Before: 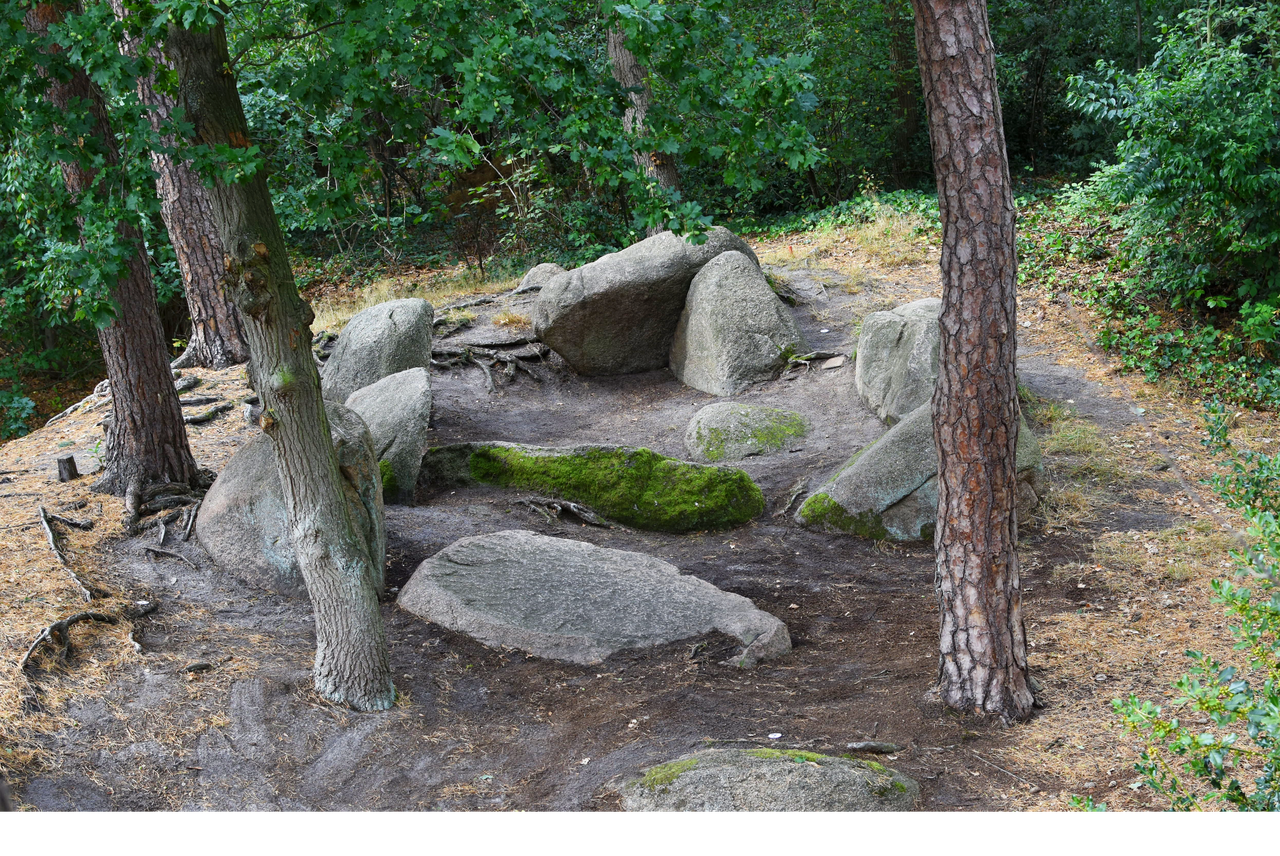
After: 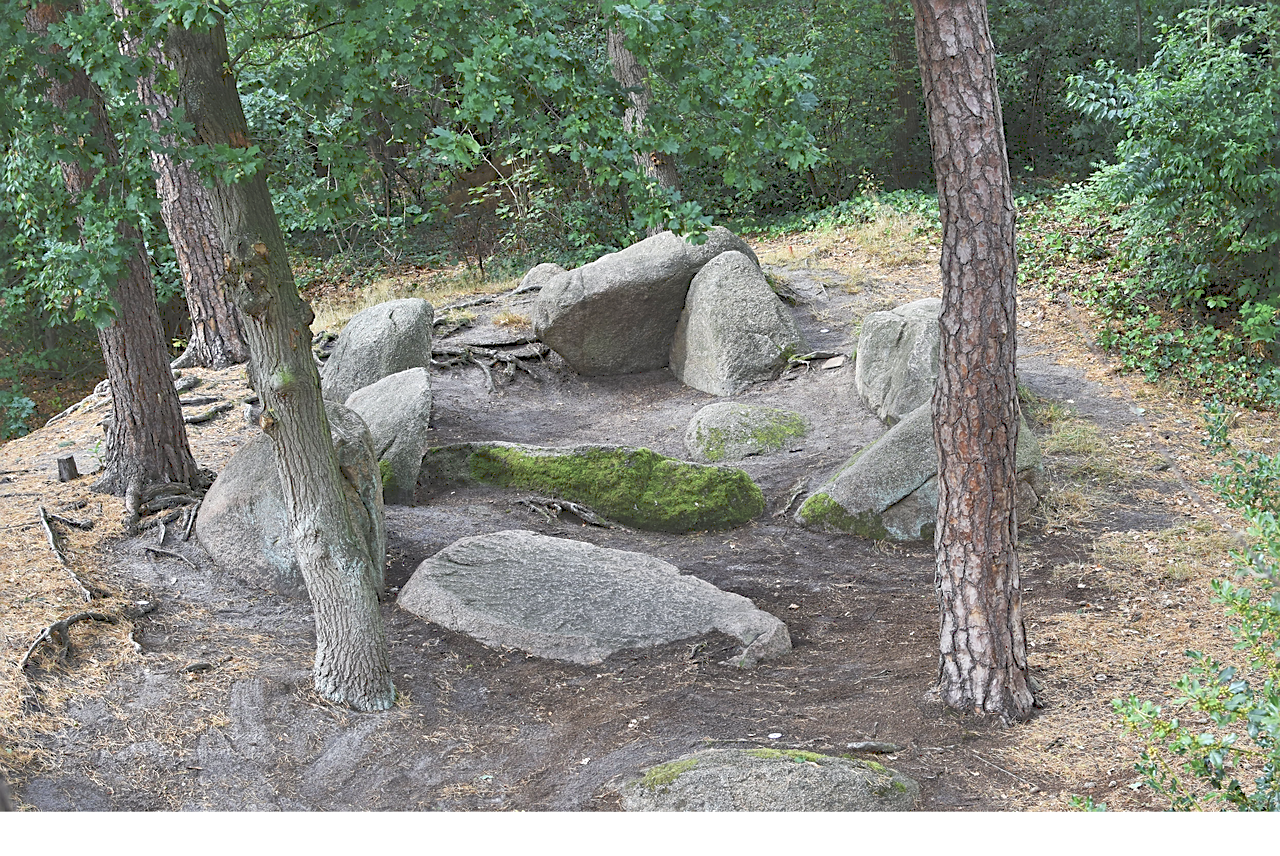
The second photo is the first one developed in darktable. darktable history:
local contrast: mode bilateral grid, contrast 30, coarseness 25, midtone range 0.2
sharpen: on, module defaults
tone curve: curves: ch0 [(0, 0) (0.003, 0.238) (0.011, 0.238) (0.025, 0.242) (0.044, 0.256) (0.069, 0.277) (0.1, 0.294) (0.136, 0.315) (0.177, 0.345) (0.224, 0.379) (0.277, 0.419) (0.335, 0.463) (0.399, 0.511) (0.468, 0.566) (0.543, 0.627) (0.623, 0.687) (0.709, 0.75) (0.801, 0.824) (0.898, 0.89) (1, 1)], preserve colors none
